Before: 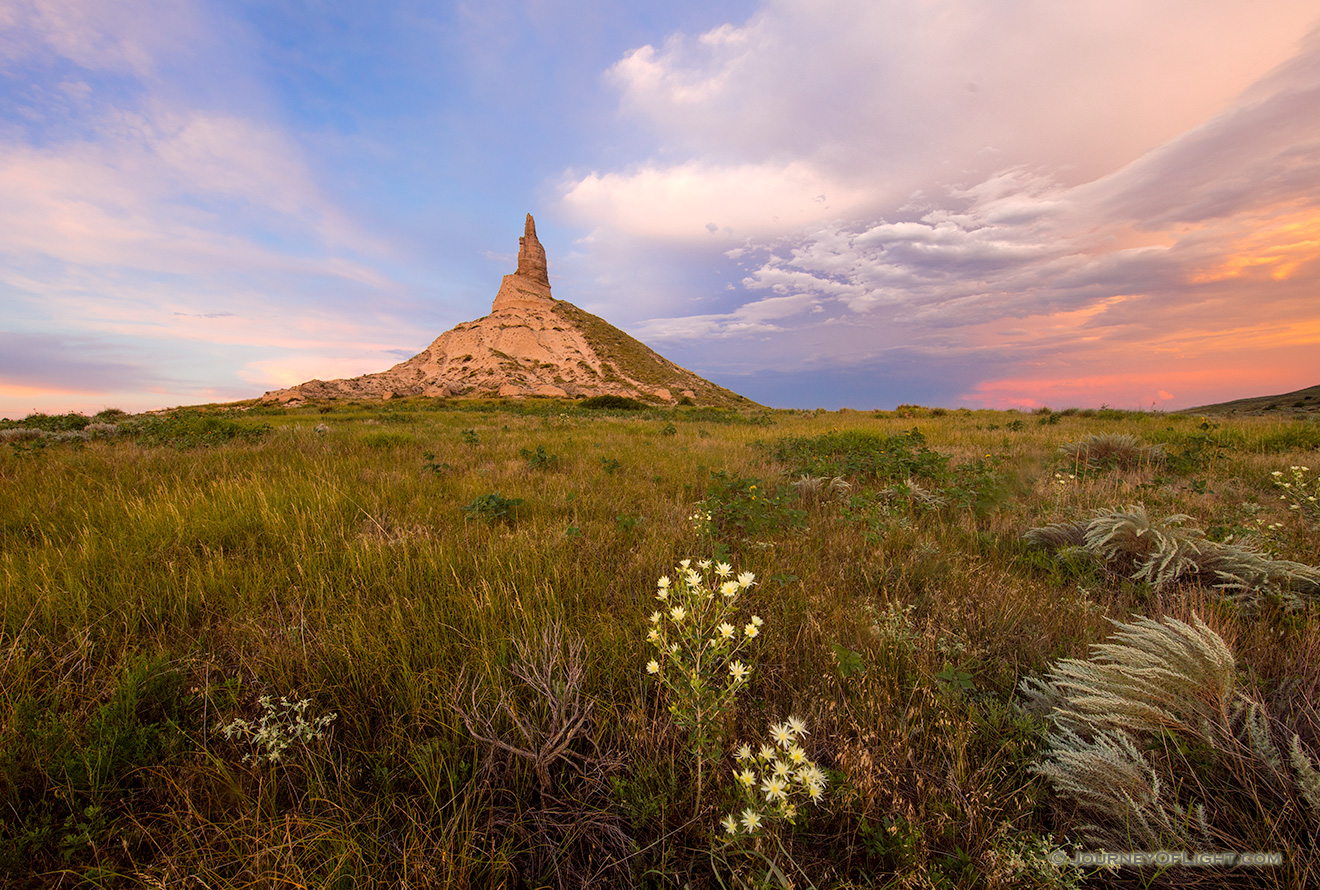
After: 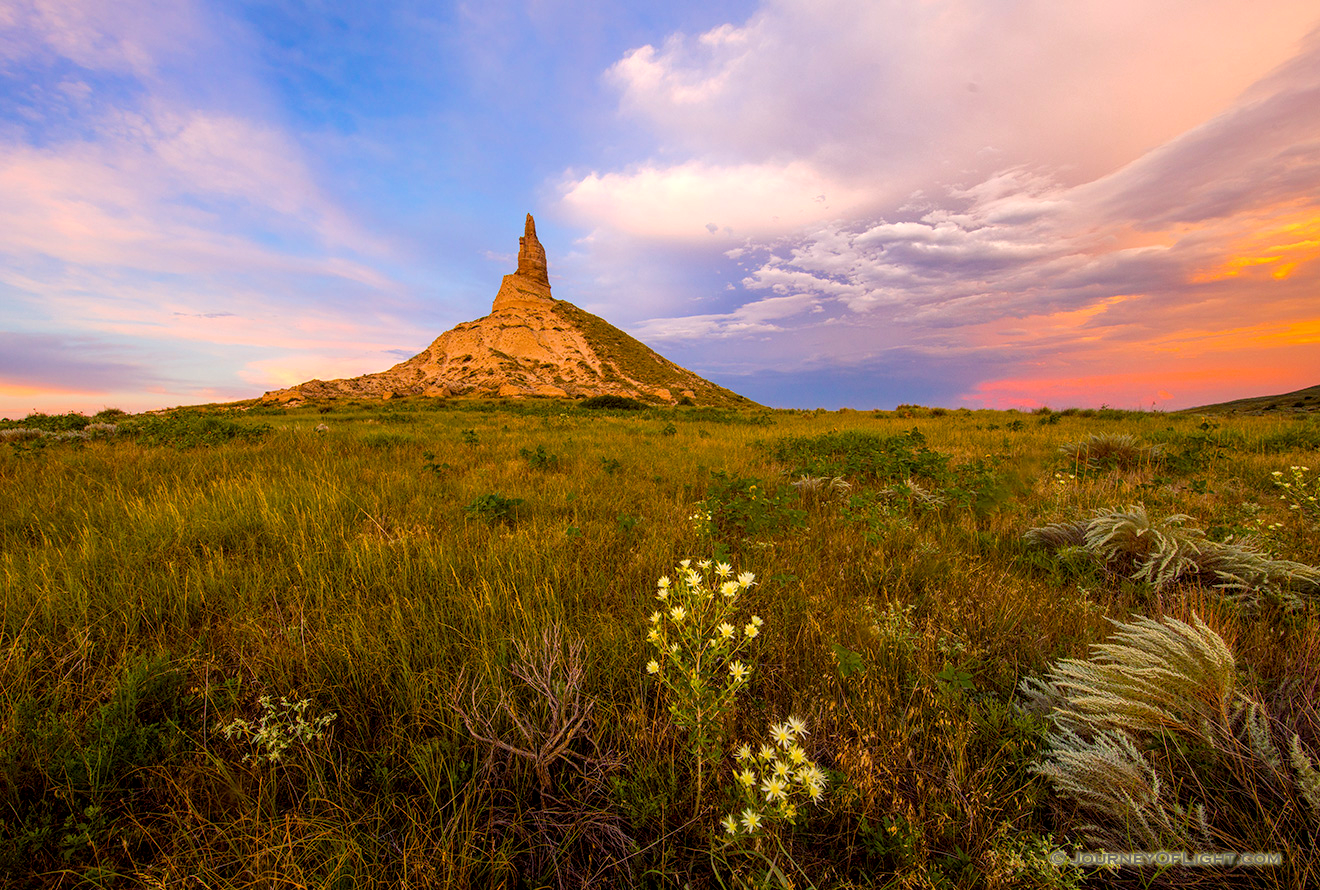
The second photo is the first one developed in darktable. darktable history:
color balance rgb: perceptual saturation grading › global saturation 40%, global vibrance 15%
local contrast: on, module defaults
